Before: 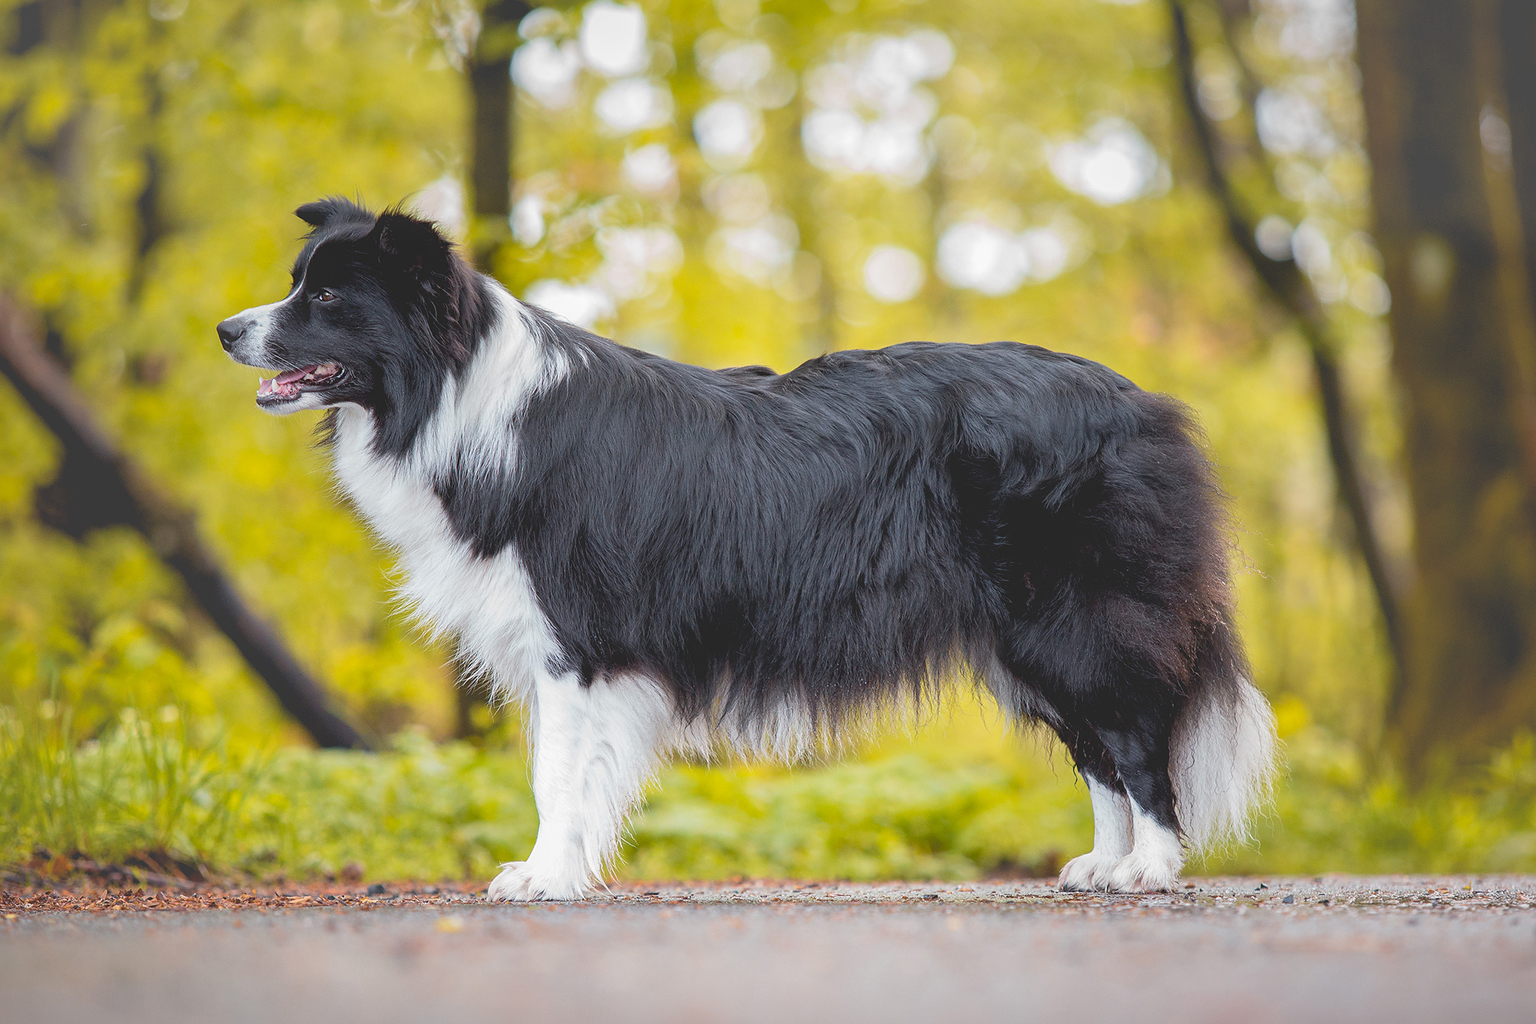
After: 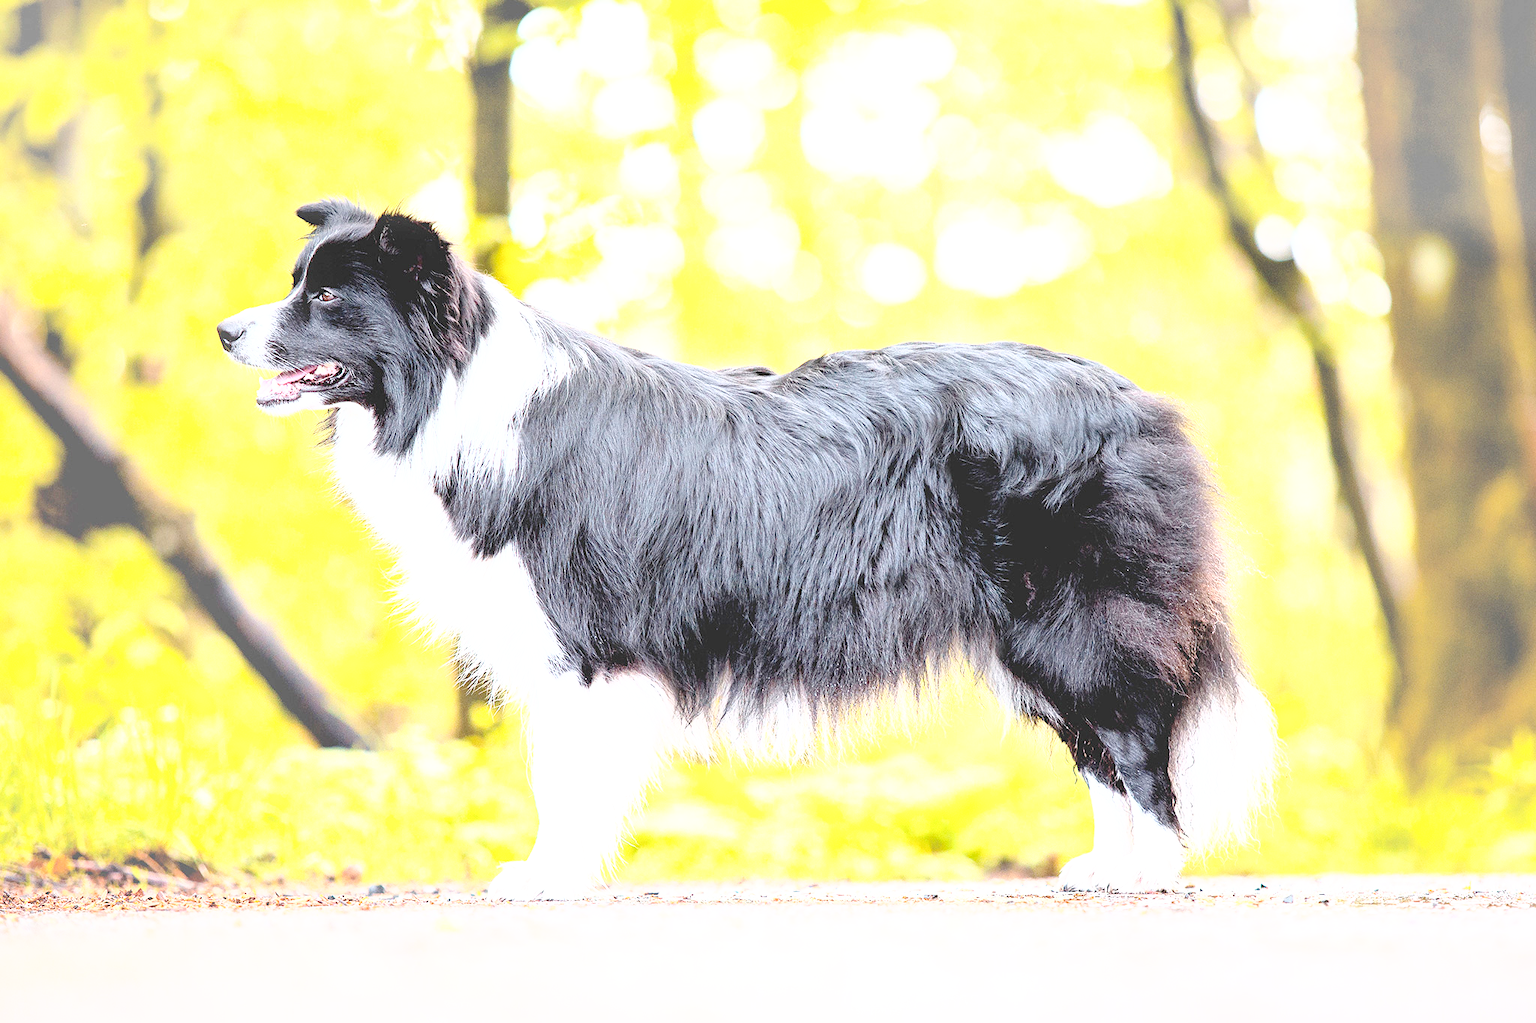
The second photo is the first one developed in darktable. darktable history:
base curve: curves: ch0 [(0, 0) (0.028, 0.03) (0.121, 0.232) (0.46, 0.748) (0.859, 0.968) (1, 1)], preserve colors none
exposure: exposure 0.942 EV, compensate highlight preservation false
tone curve: curves: ch0 [(0, 0) (0.003, 0.033) (0.011, 0.033) (0.025, 0.036) (0.044, 0.039) (0.069, 0.04) (0.1, 0.043) (0.136, 0.052) (0.177, 0.085) (0.224, 0.14) (0.277, 0.225) (0.335, 0.333) (0.399, 0.419) (0.468, 0.51) (0.543, 0.603) (0.623, 0.713) (0.709, 0.808) (0.801, 0.901) (0.898, 0.98) (1, 1)], color space Lab, independent channels, preserve colors none
